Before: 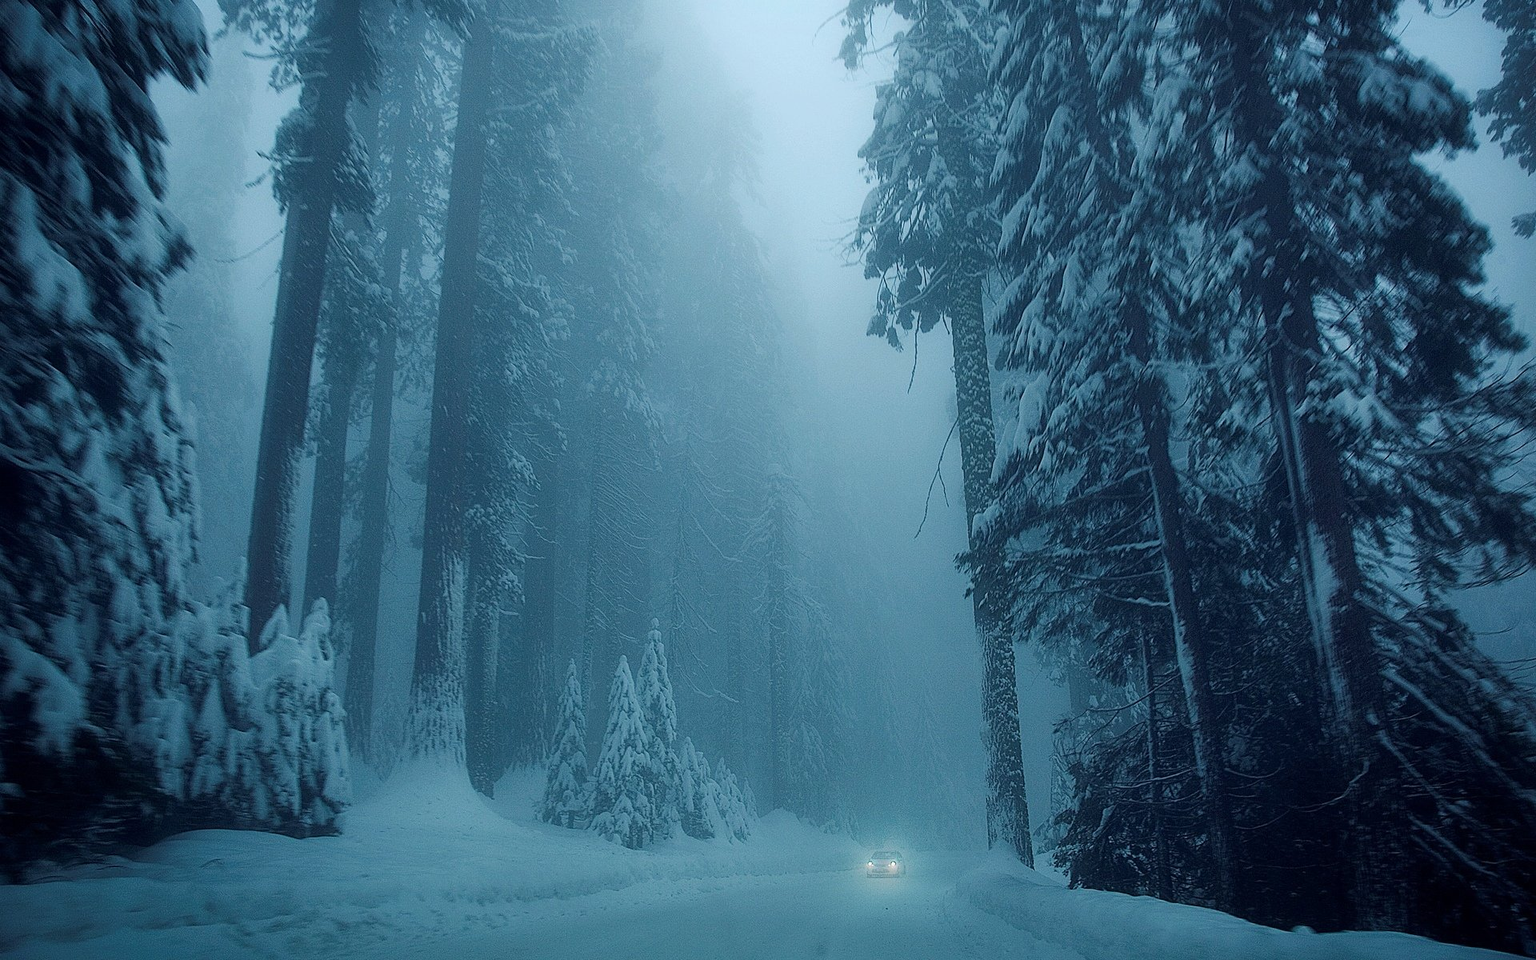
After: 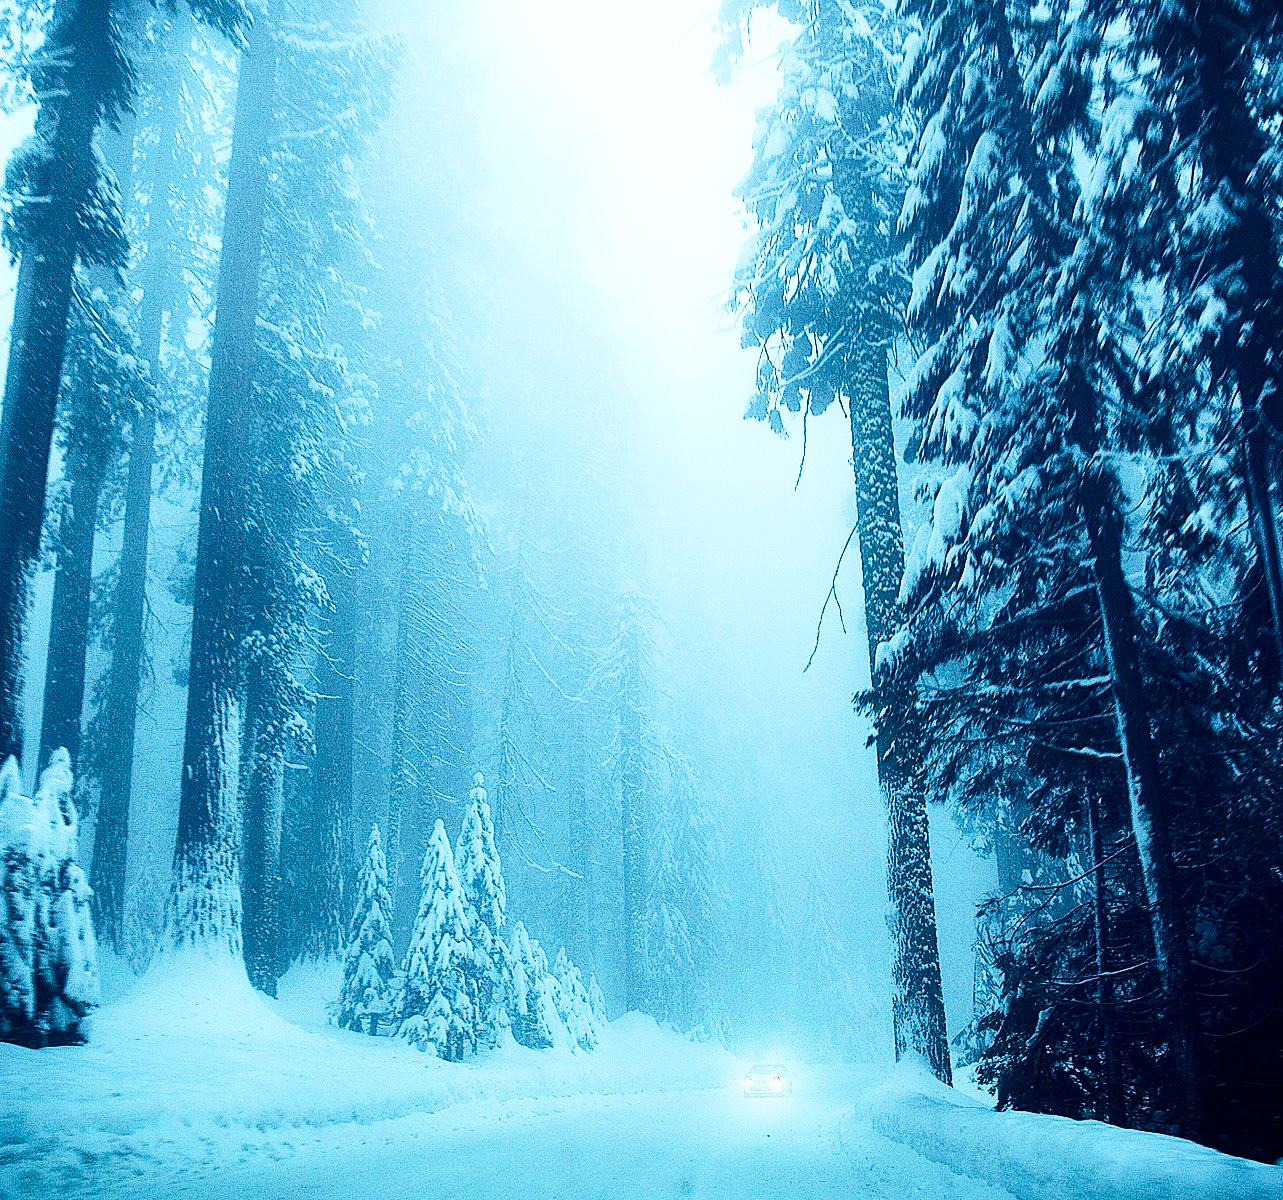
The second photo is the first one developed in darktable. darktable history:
contrast brightness saturation: contrast 0.28
base curve: curves: ch0 [(0, 0) (0.007, 0.004) (0.027, 0.03) (0.046, 0.07) (0.207, 0.54) (0.442, 0.872) (0.673, 0.972) (1, 1)], preserve colors none
white balance: red 1, blue 1
crop and rotate: left 17.732%, right 15.423%
